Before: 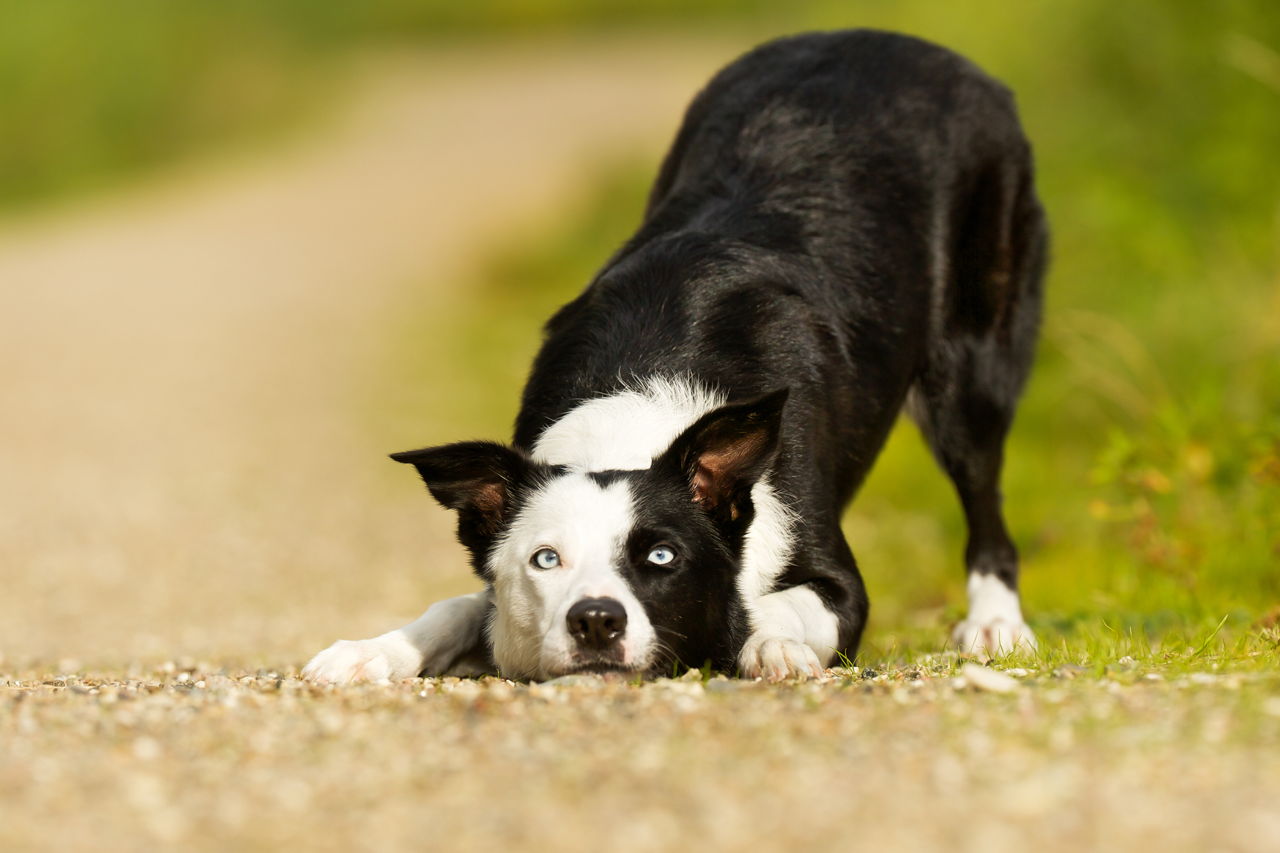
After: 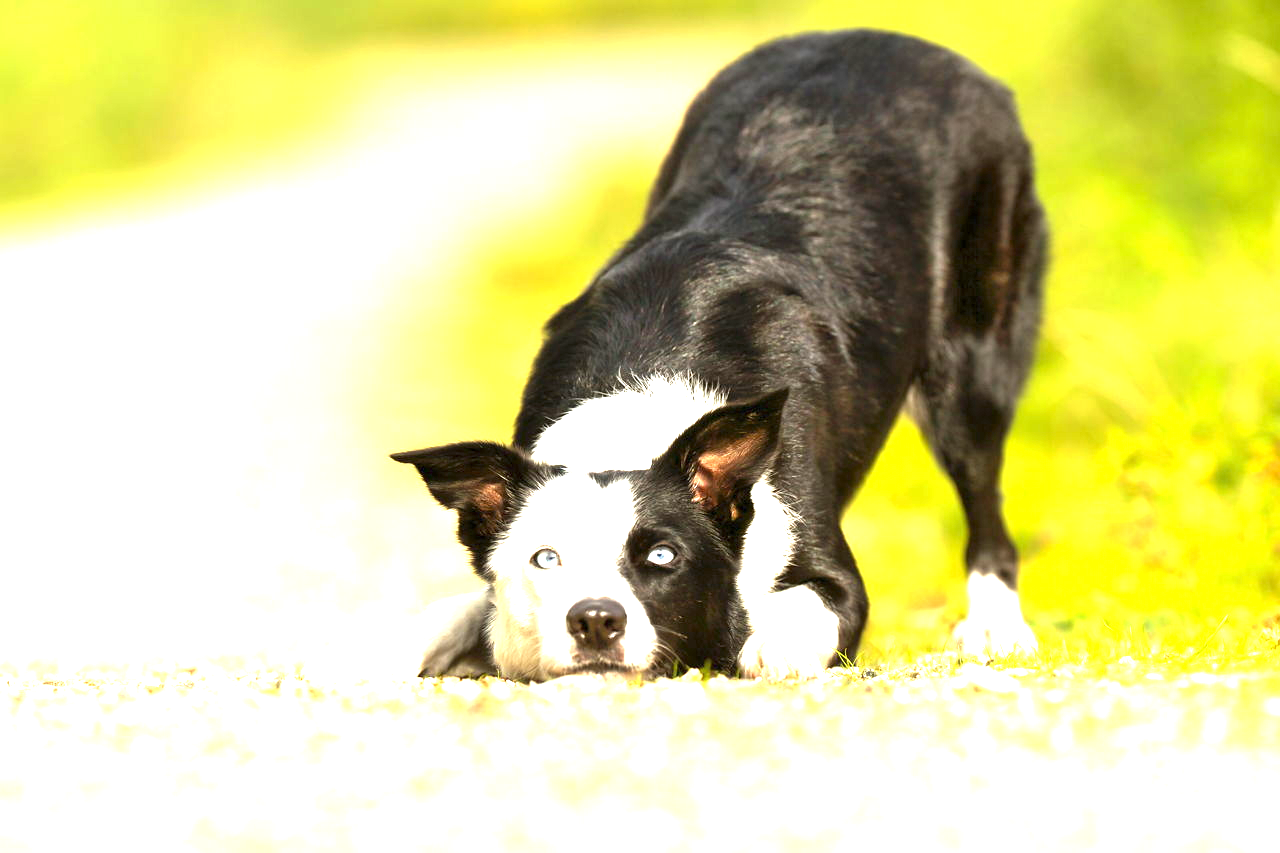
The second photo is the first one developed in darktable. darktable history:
exposure: exposure 1.993 EV, compensate highlight preservation false
